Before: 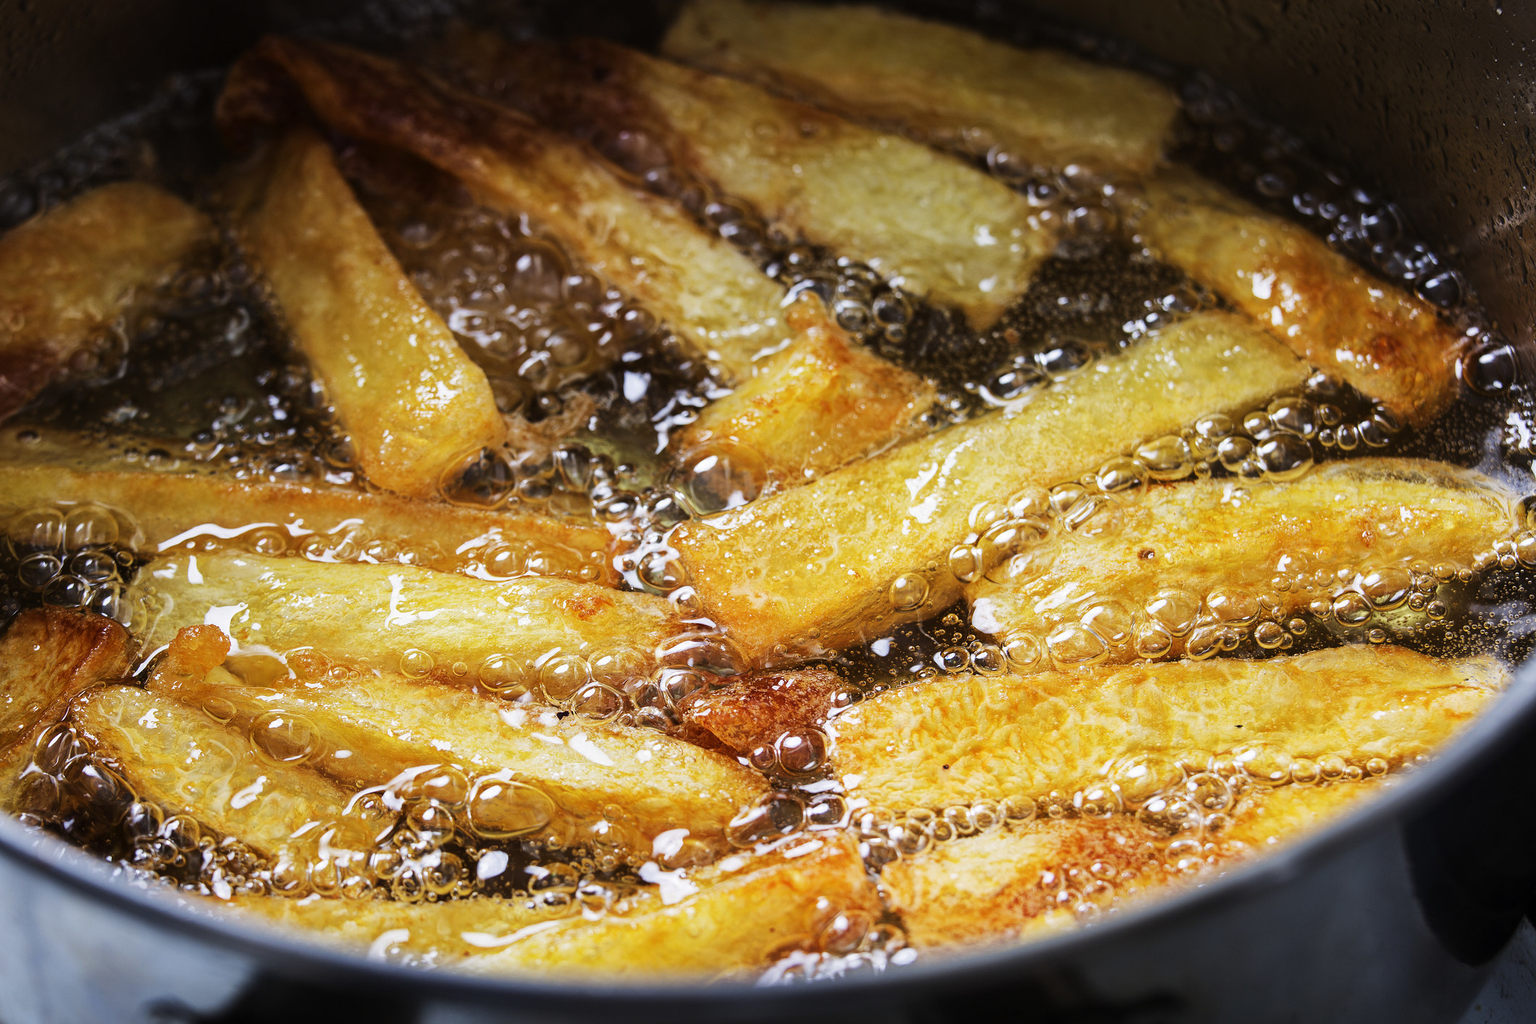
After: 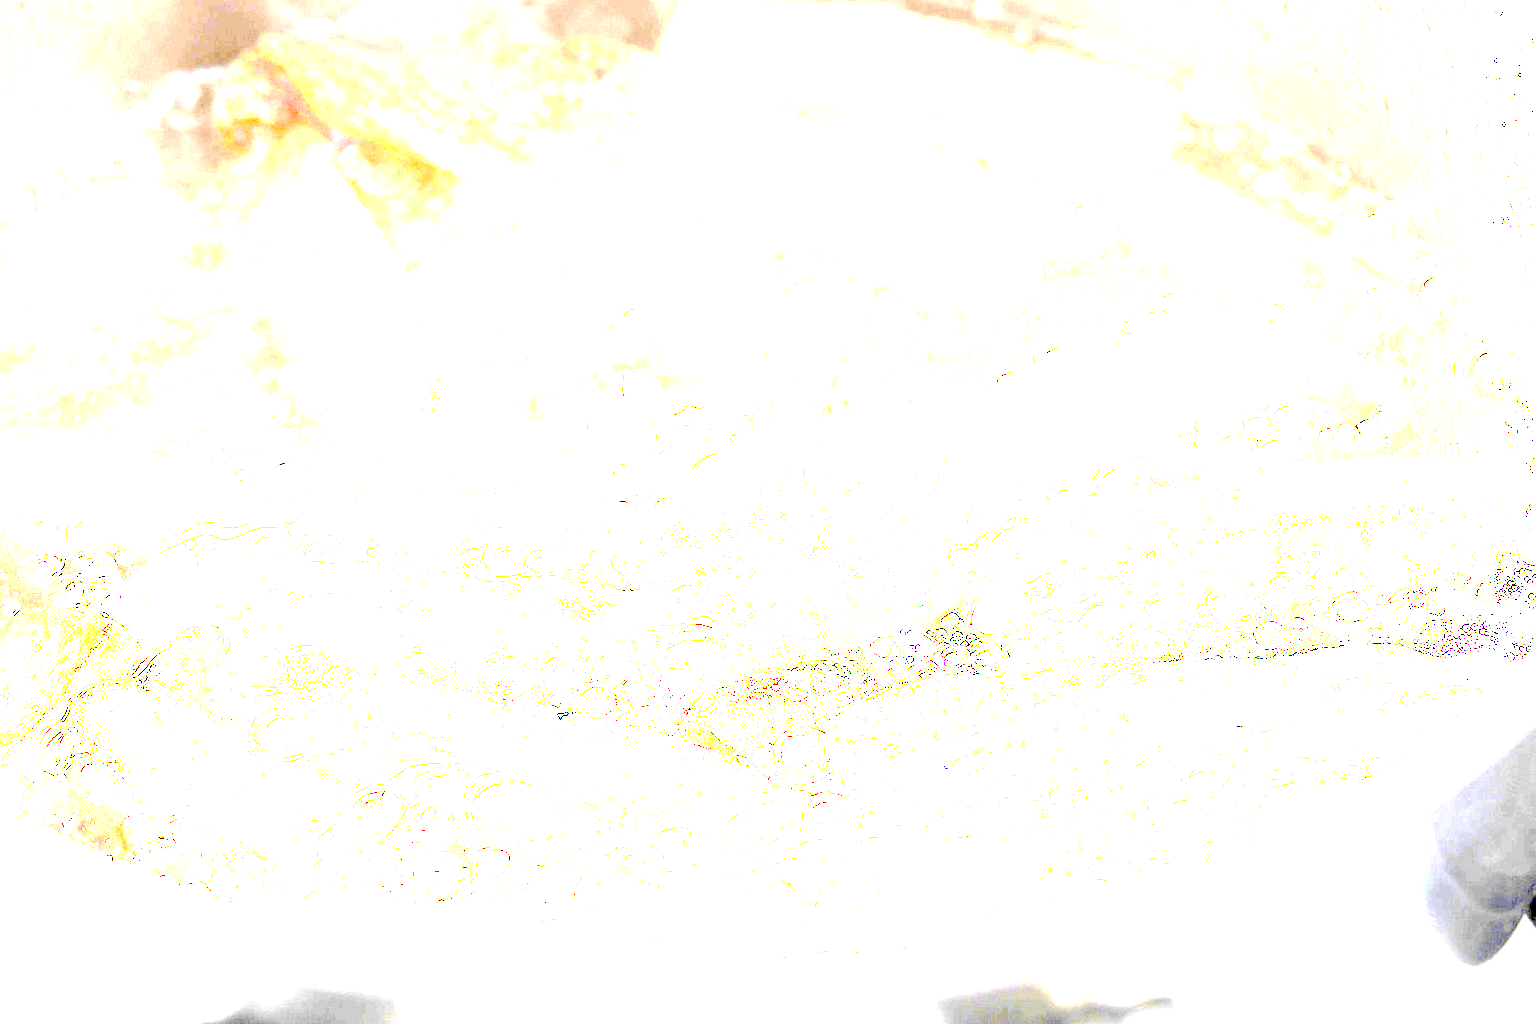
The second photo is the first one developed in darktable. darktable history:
exposure: exposure 7.982 EV, compensate highlight preservation false
